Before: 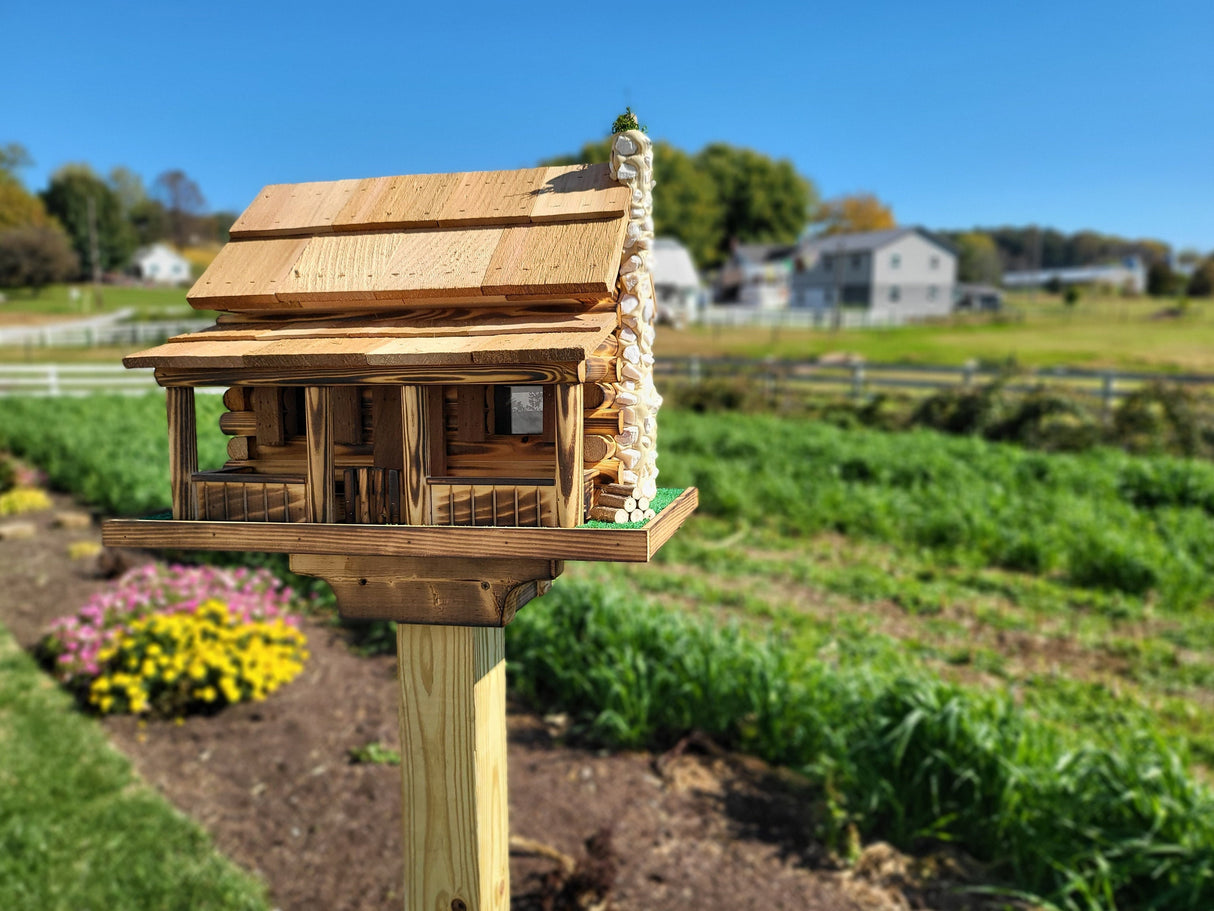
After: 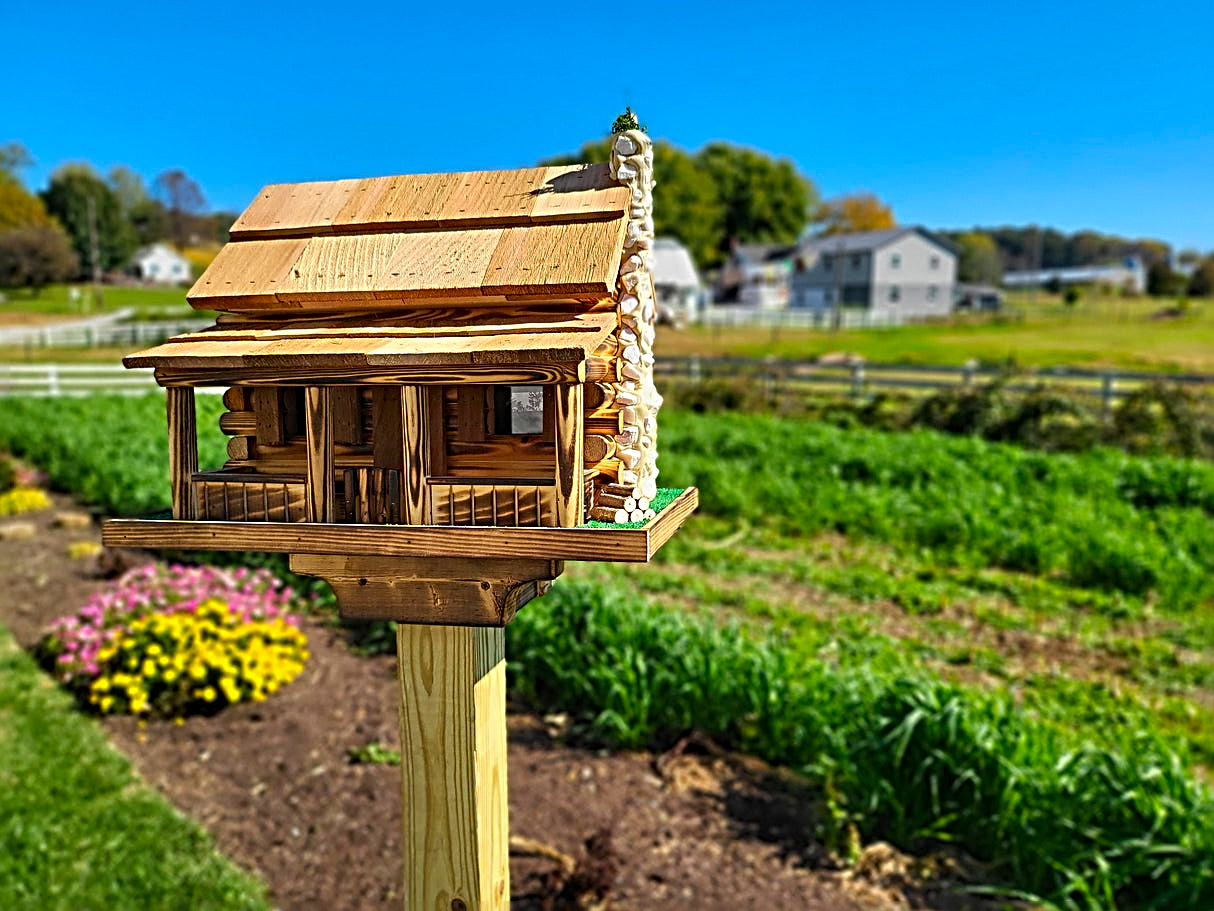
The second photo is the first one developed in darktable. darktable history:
contrast brightness saturation: brightness -0.023, saturation 0.336
sharpen: radius 3.688, amount 0.921
